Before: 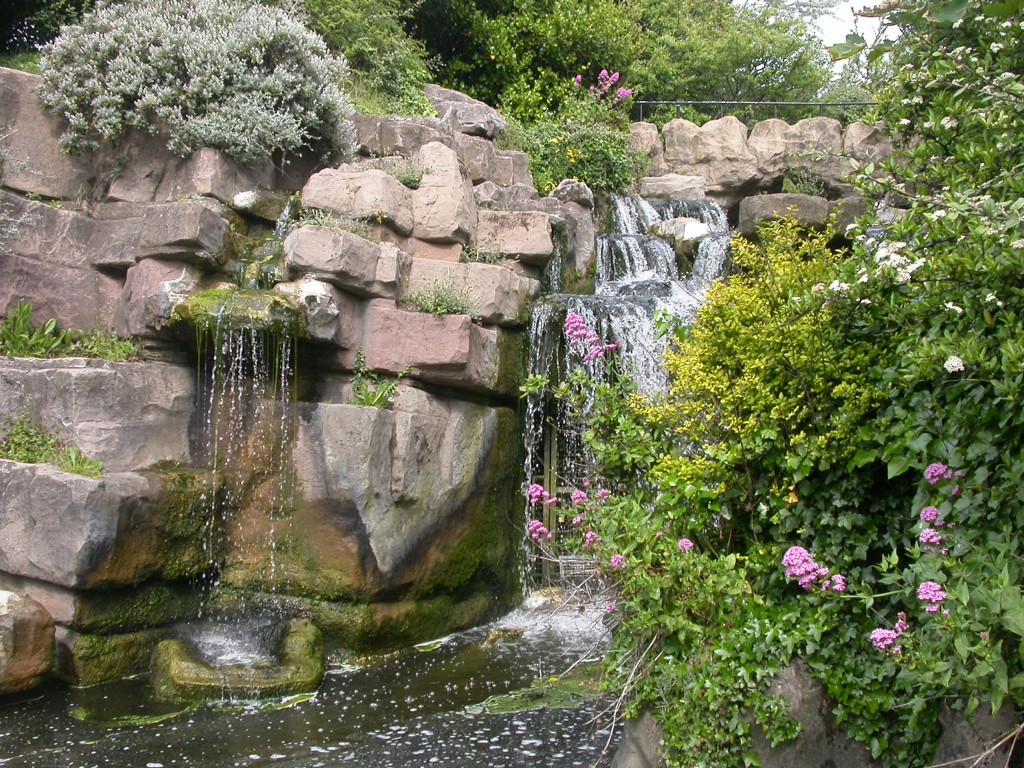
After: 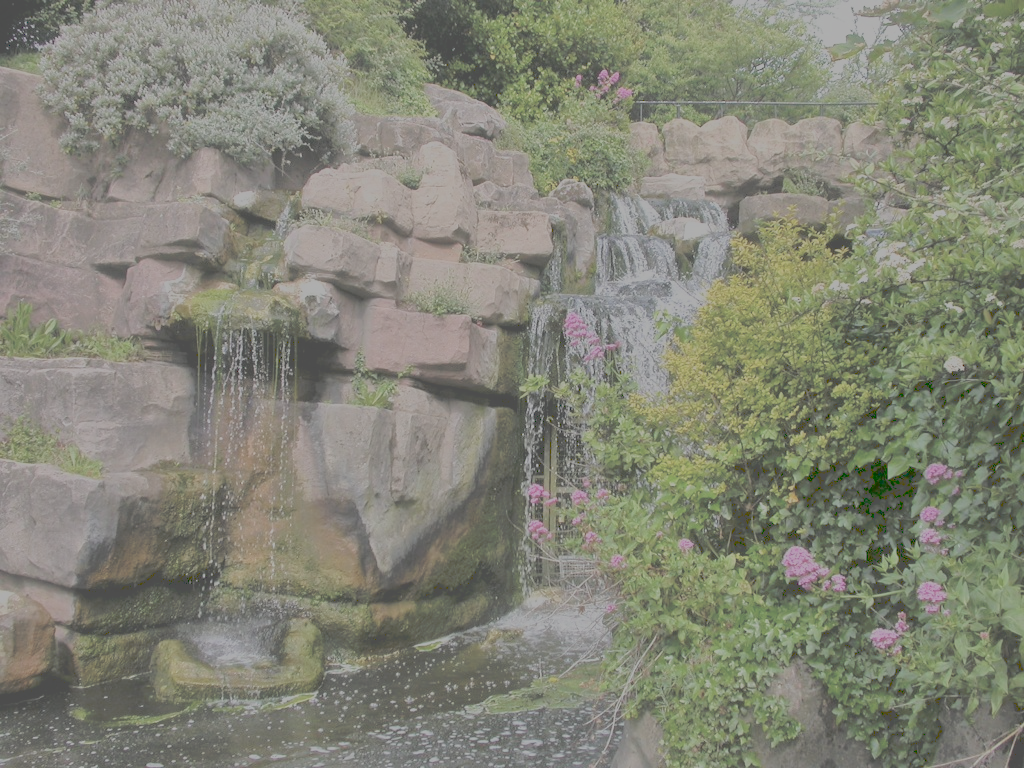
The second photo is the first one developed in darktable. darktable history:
filmic rgb: black relative exposure -7.15 EV, white relative exposure 5.36 EV, hardness 3.02, color science v6 (2022)
tone curve: curves: ch0 [(0, 0) (0.003, 0.322) (0.011, 0.327) (0.025, 0.345) (0.044, 0.365) (0.069, 0.378) (0.1, 0.391) (0.136, 0.403) (0.177, 0.412) (0.224, 0.429) (0.277, 0.448) (0.335, 0.474) (0.399, 0.503) (0.468, 0.537) (0.543, 0.57) (0.623, 0.61) (0.709, 0.653) (0.801, 0.699) (0.898, 0.75) (1, 1)], preserve colors none
tone equalizer: -8 EV 0.001 EV, -7 EV -0.004 EV, -6 EV 0.009 EV, -5 EV 0.032 EV, -4 EV 0.276 EV, -3 EV 0.644 EV, -2 EV 0.584 EV, -1 EV 0.187 EV, +0 EV 0.024 EV
